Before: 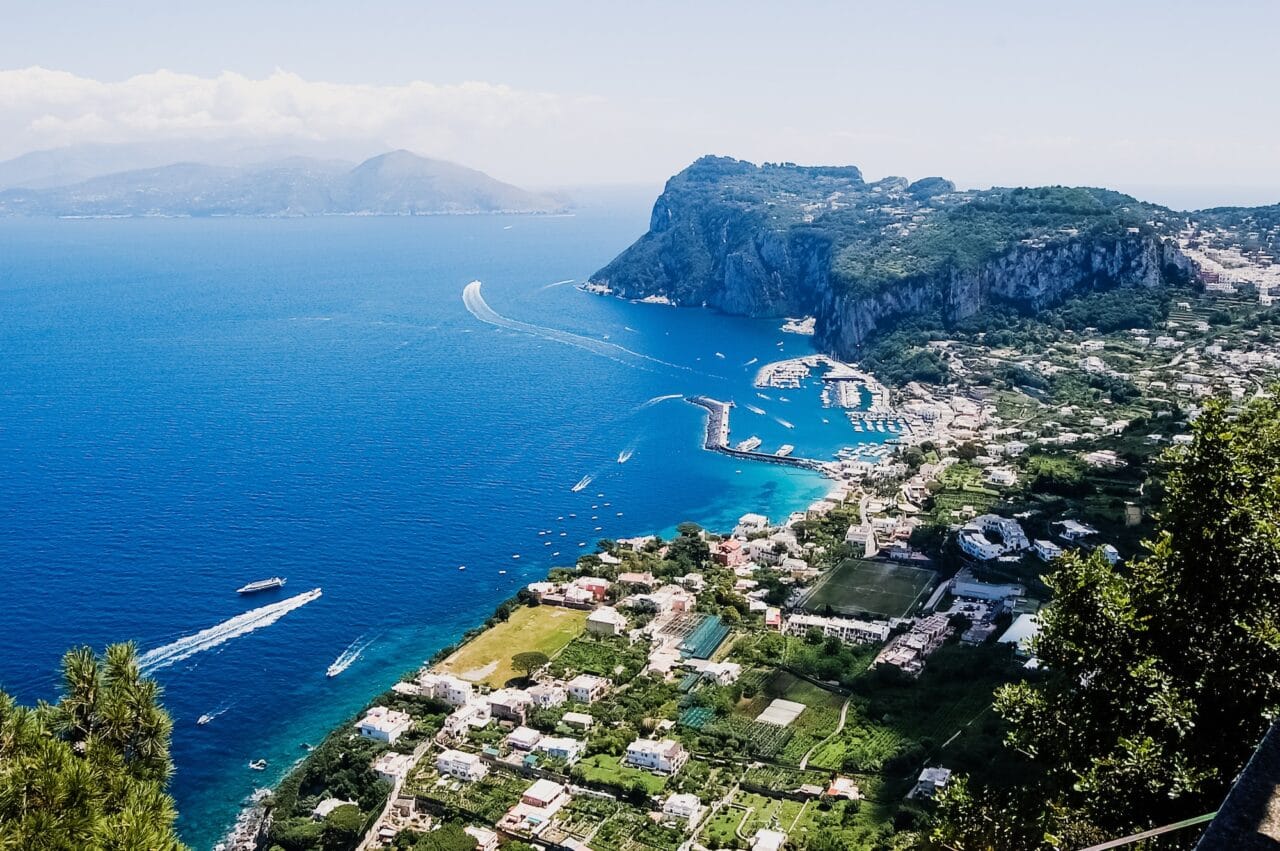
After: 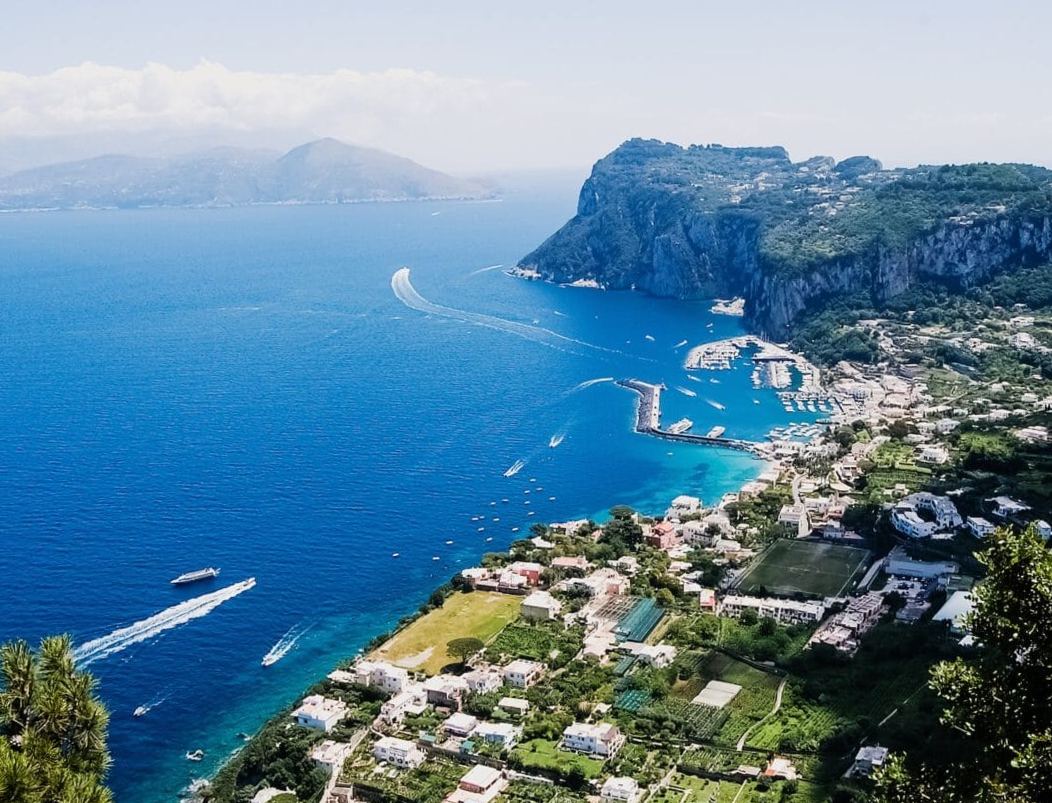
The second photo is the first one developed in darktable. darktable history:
crop and rotate: angle 1°, left 4.281%, top 0.642%, right 11.383%, bottom 2.486%
